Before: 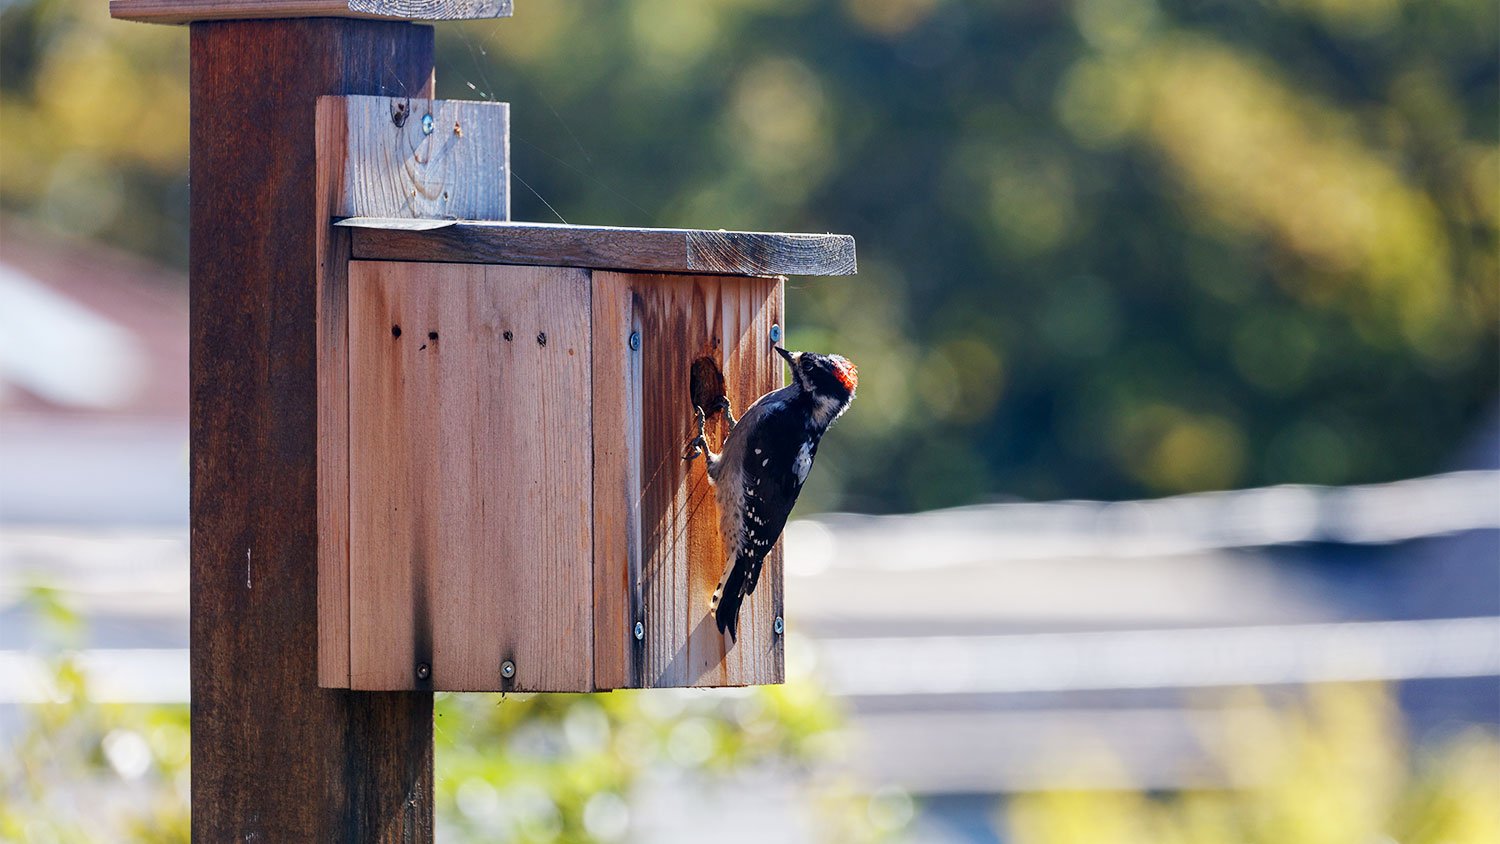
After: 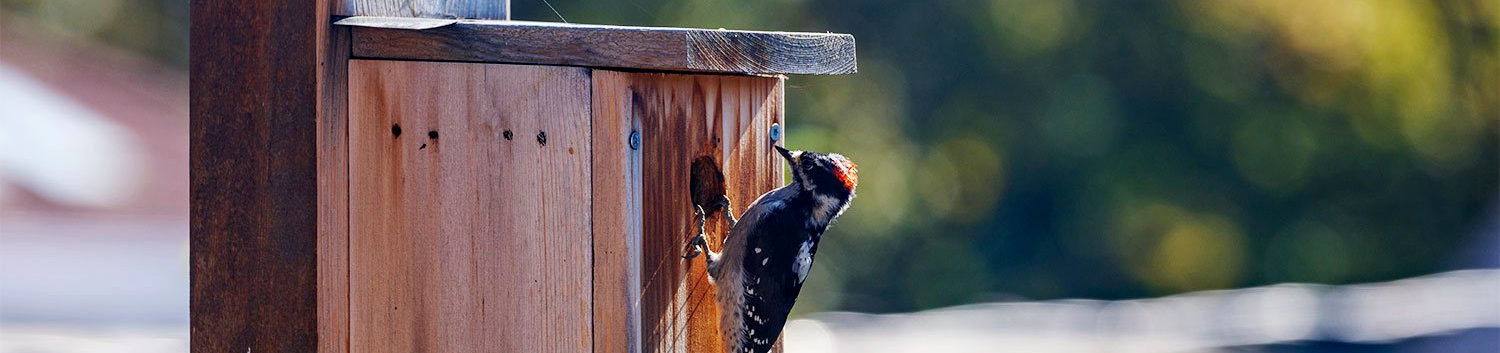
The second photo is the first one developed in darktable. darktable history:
haze removal: compatibility mode true, adaptive false
crop and rotate: top 23.84%, bottom 34.294%
